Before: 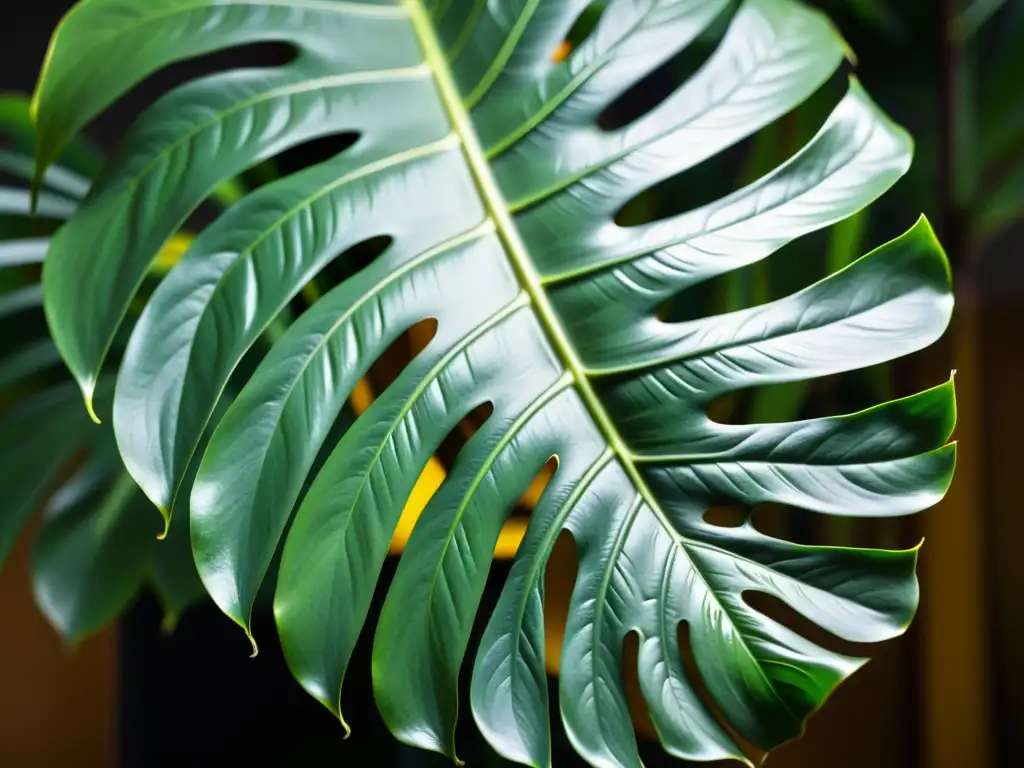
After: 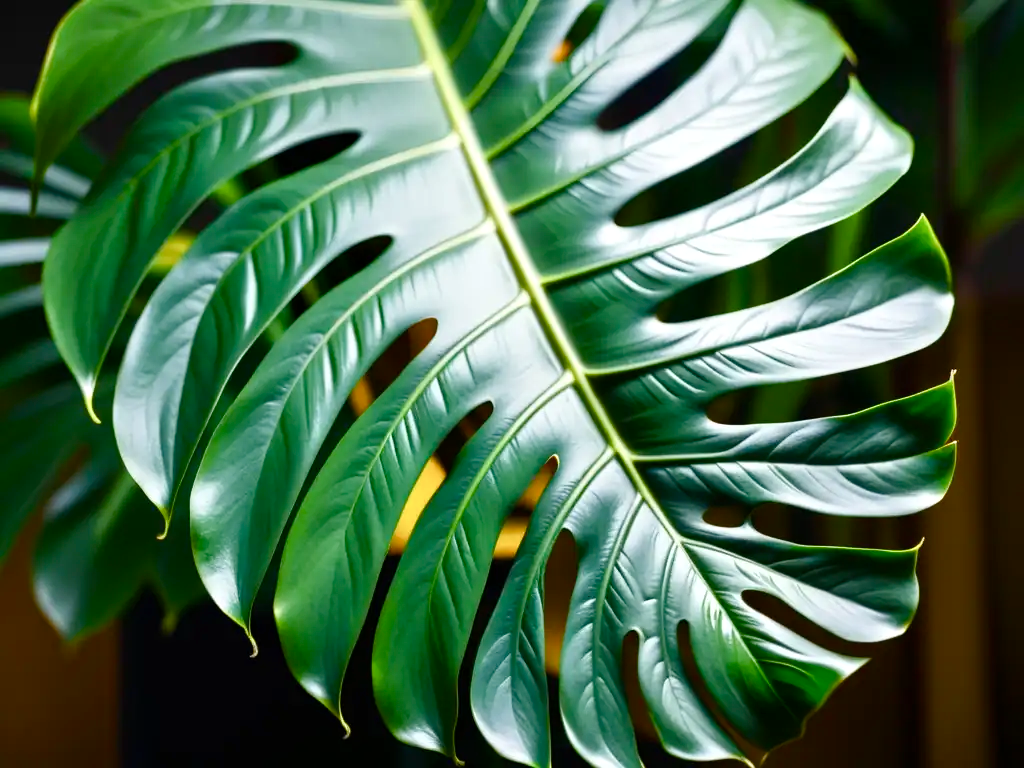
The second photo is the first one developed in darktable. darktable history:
color balance rgb: shadows lift › luminance -20.242%, highlights gain › luminance 14.812%, linear chroma grading › global chroma 14.754%, perceptual saturation grading › global saturation 24.938%, perceptual saturation grading › highlights -50.537%, perceptual saturation grading › shadows 30.828%, perceptual brilliance grading › global brilliance -0.915%, perceptual brilliance grading › highlights -1.137%, perceptual brilliance grading › mid-tones -1.201%, perceptual brilliance grading › shadows -1.562%
